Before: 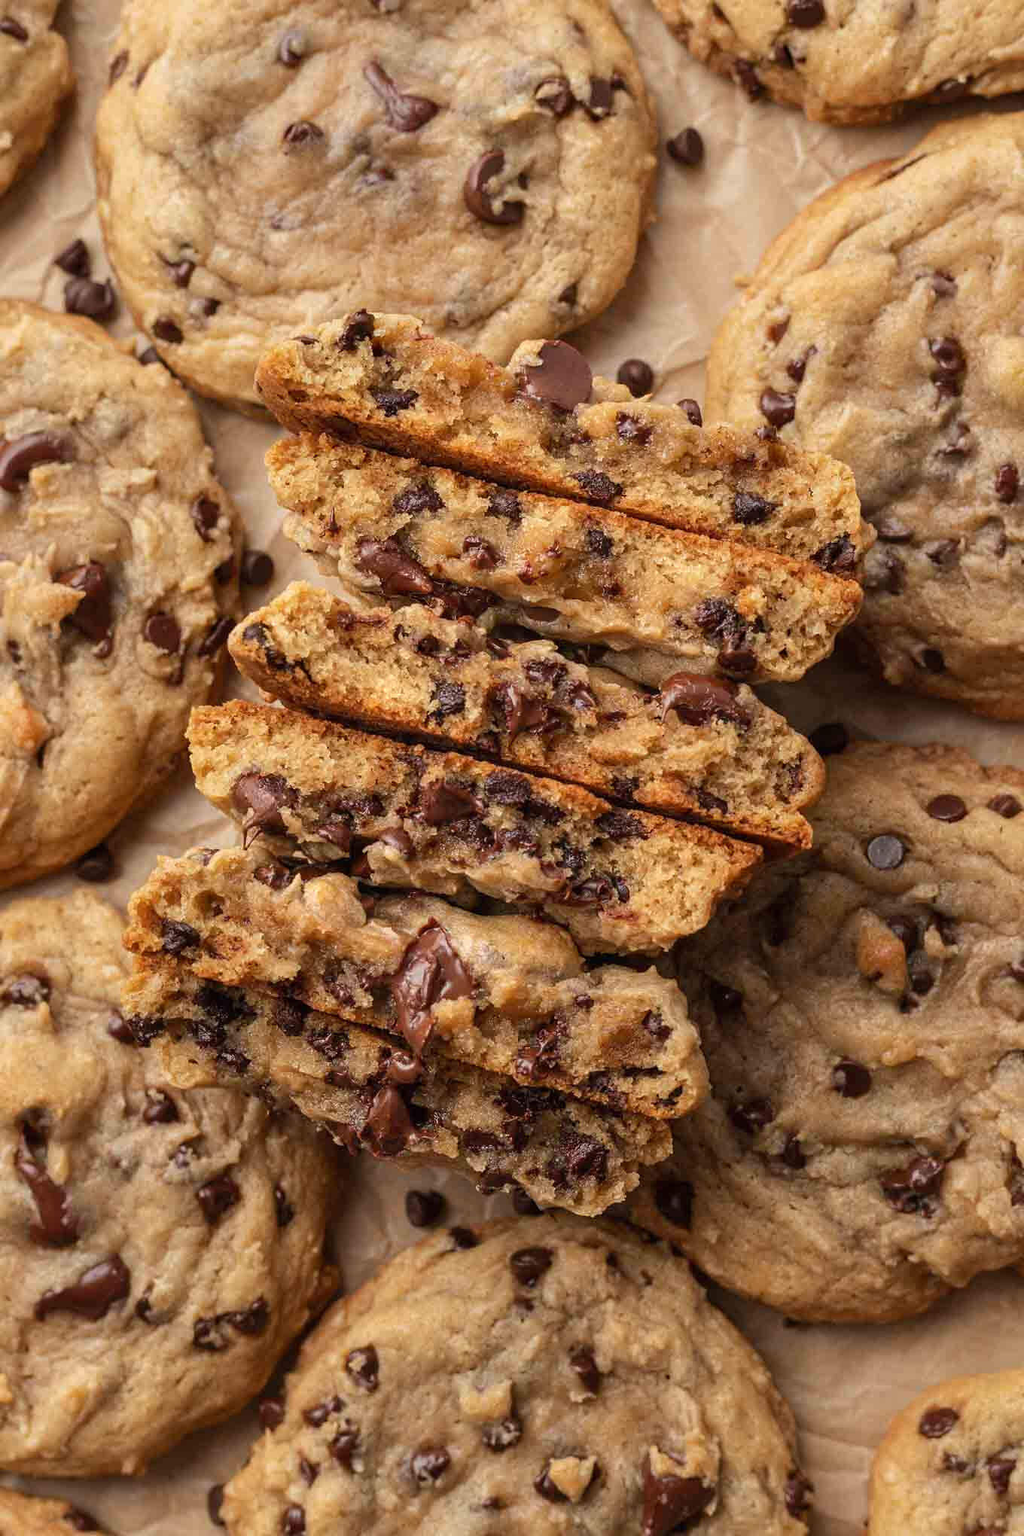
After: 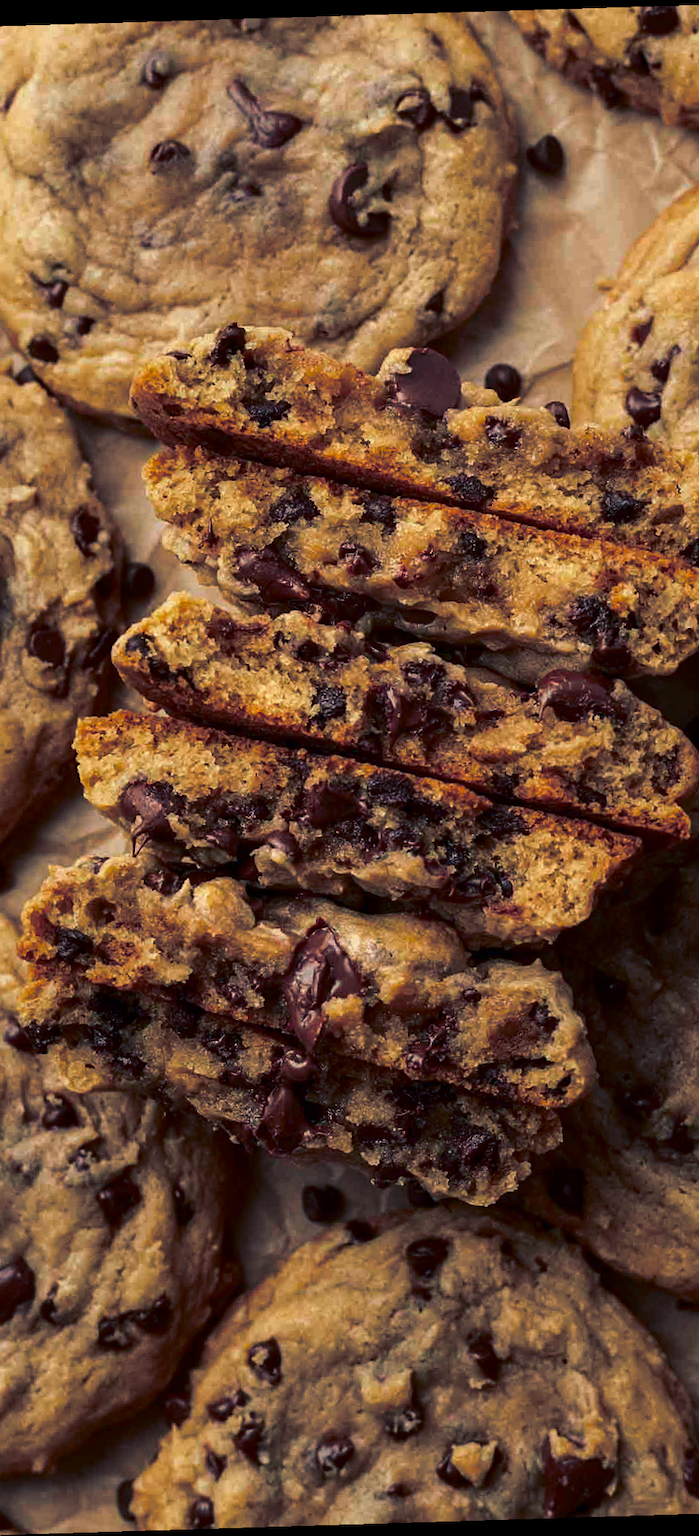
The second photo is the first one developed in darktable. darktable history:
crop and rotate: left 12.648%, right 20.685%
rotate and perspective: rotation -1.75°, automatic cropping off
split-toning: shadows › hue 216°, shadows › saturation 1, highlights › hue 57.6°, balance -33.4
contrast brightness saturation: contrast 0.1, brightness -0.26, saturation 0.14
